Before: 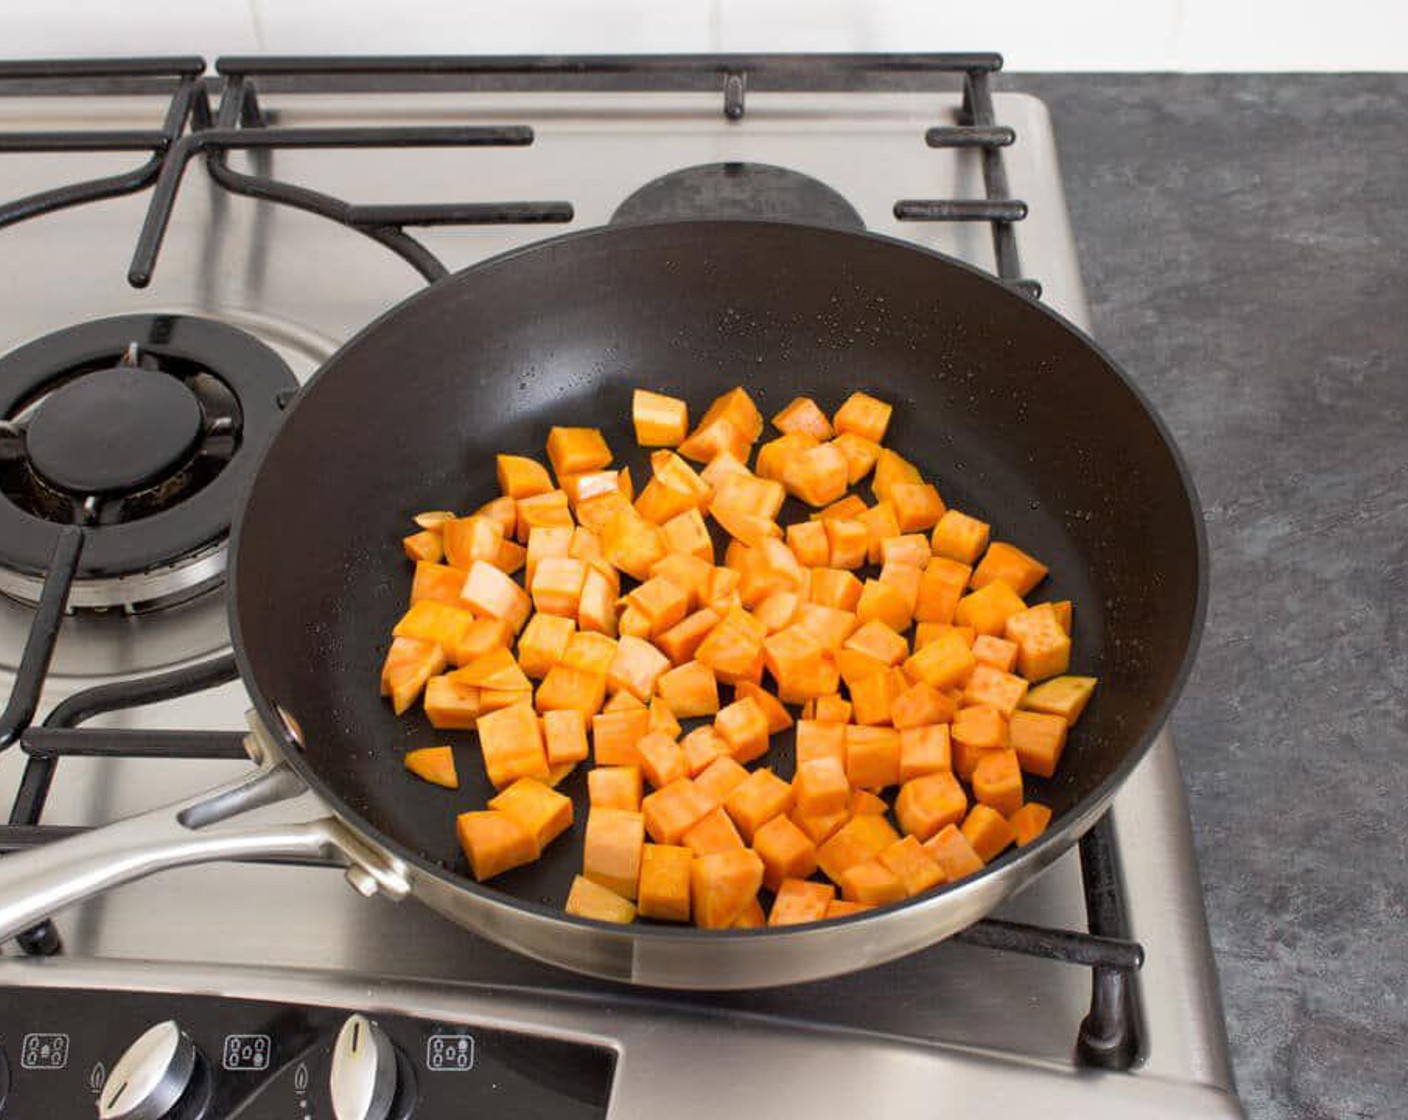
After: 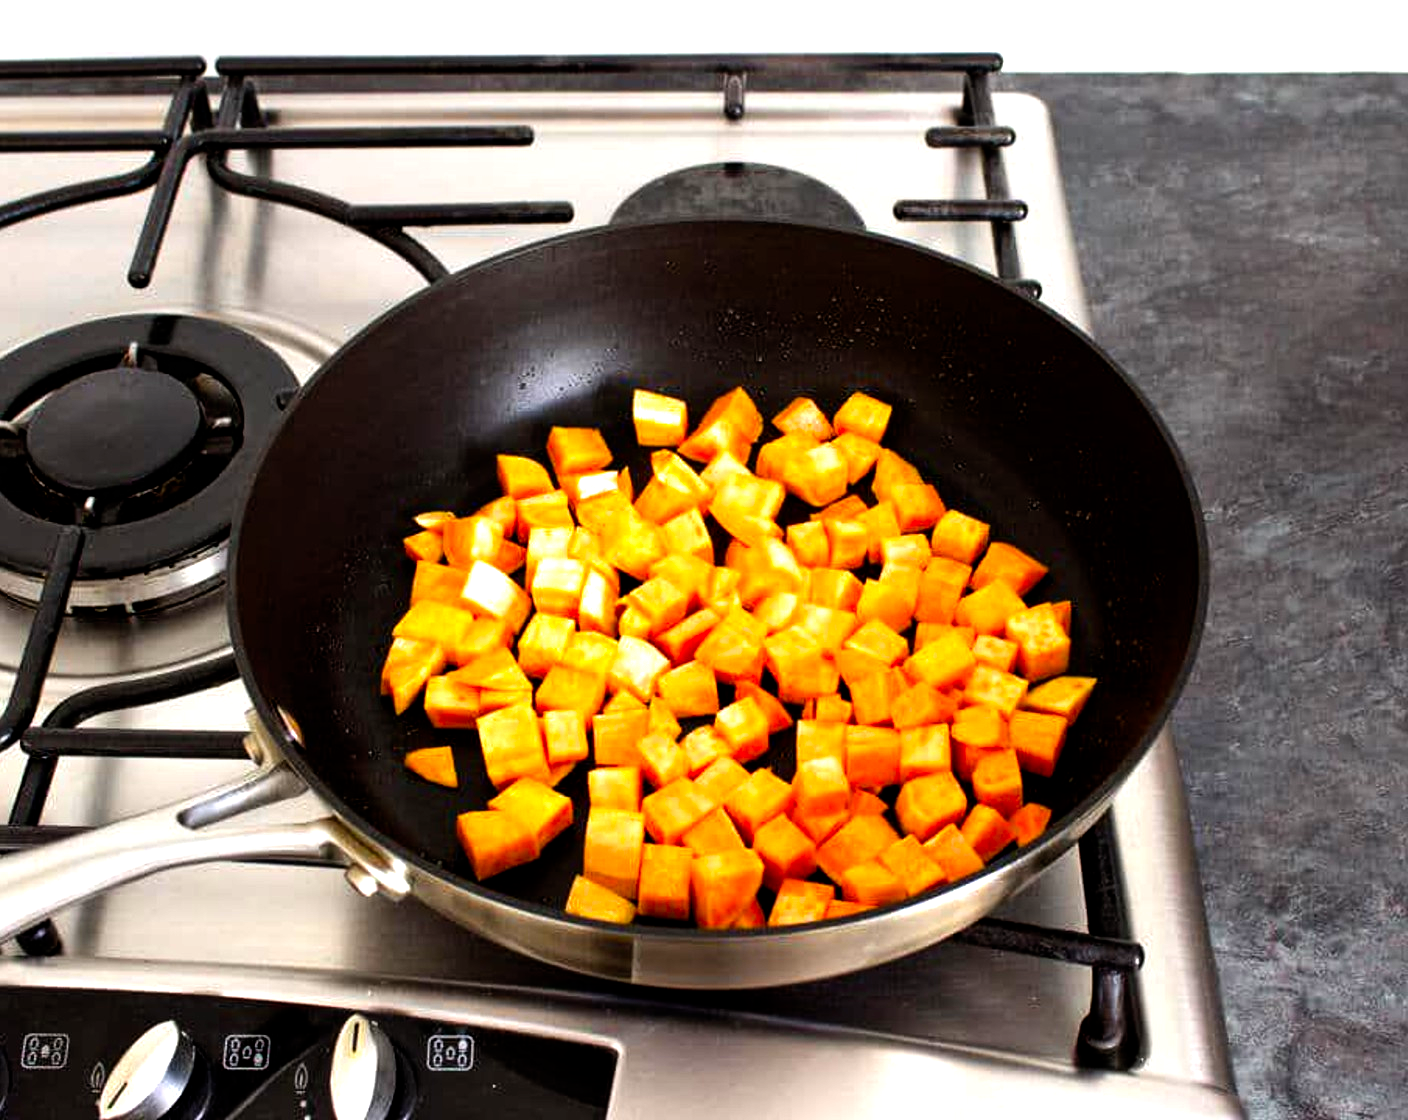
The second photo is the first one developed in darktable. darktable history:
filmic rgb: black relative exposure -8.24 EV, white relative exposure 2.22 EV, threshold 5.96 EV, hardness 7.17, latitude 86.35%, contrast 1.709, highlights saturation mix -3.95%, shadows ↔ highlights balance -2.44%, add noise in highlights 0.001, preserve chrominance no, color science v3 (2019), use custom middle-gray values true, contrast in highlights soft, enable highlight reconstruction true
